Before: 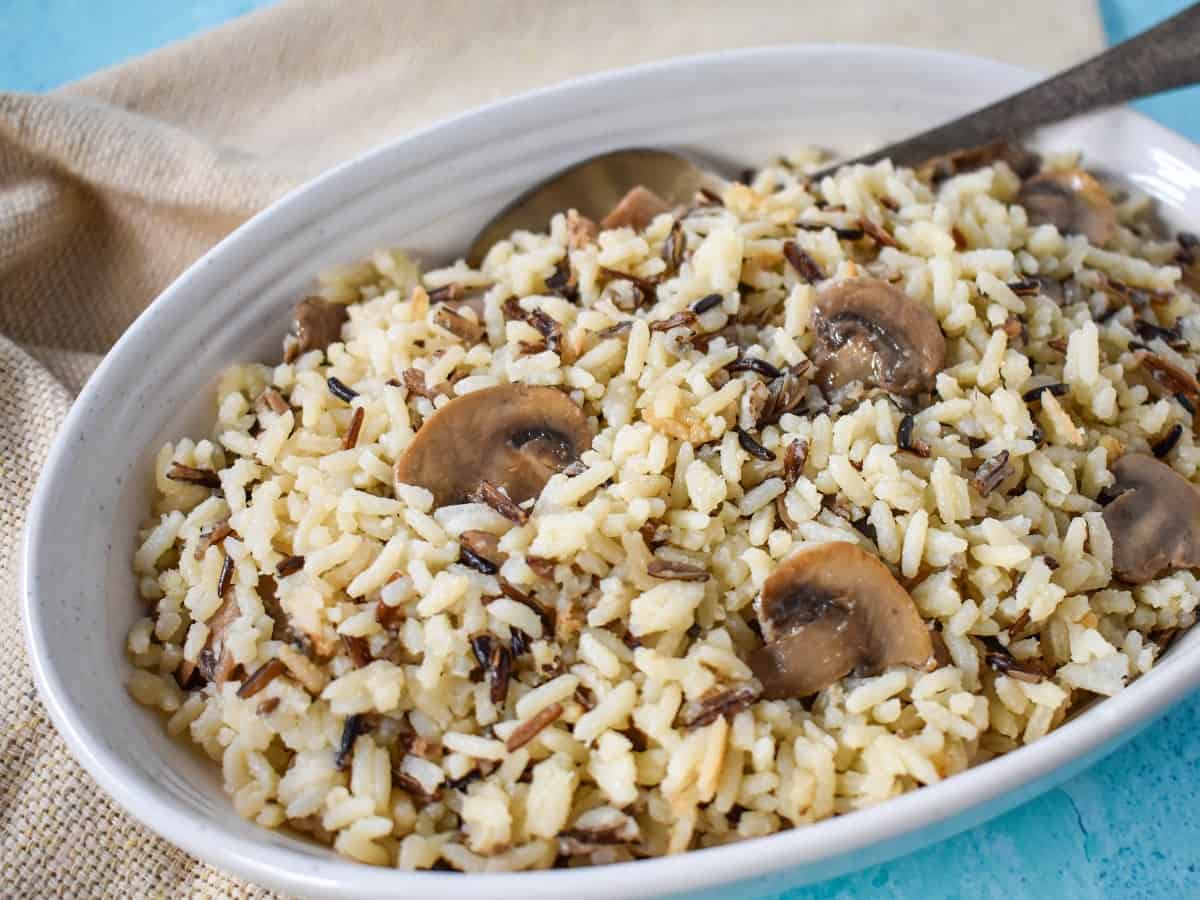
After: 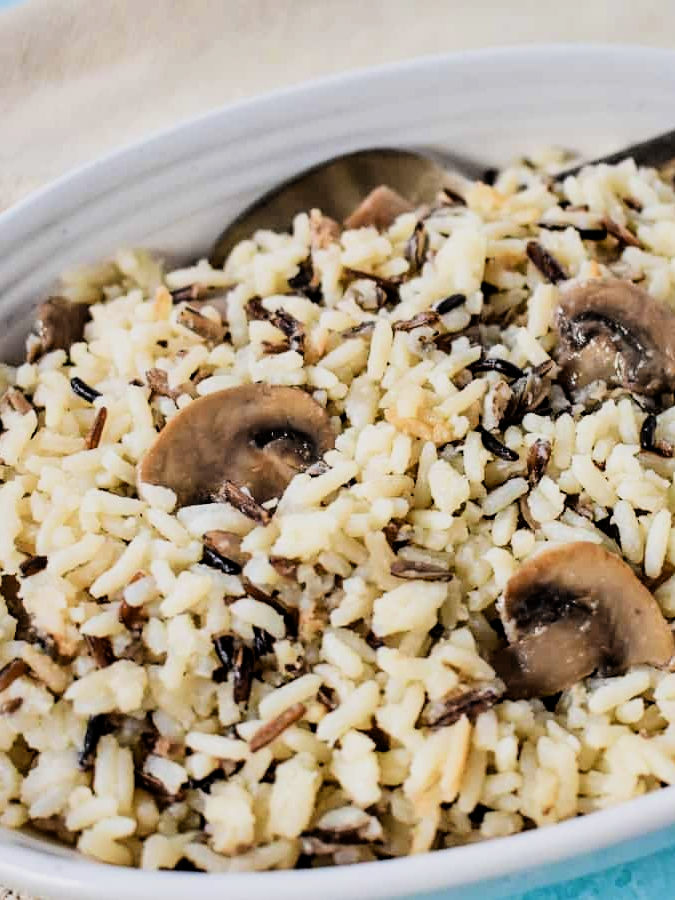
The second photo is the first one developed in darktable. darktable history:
crop: left 21.496%, right 22.254%
filmic rgb: black relative exposure -5 EV, hardness 2.88, contrast 1.5
